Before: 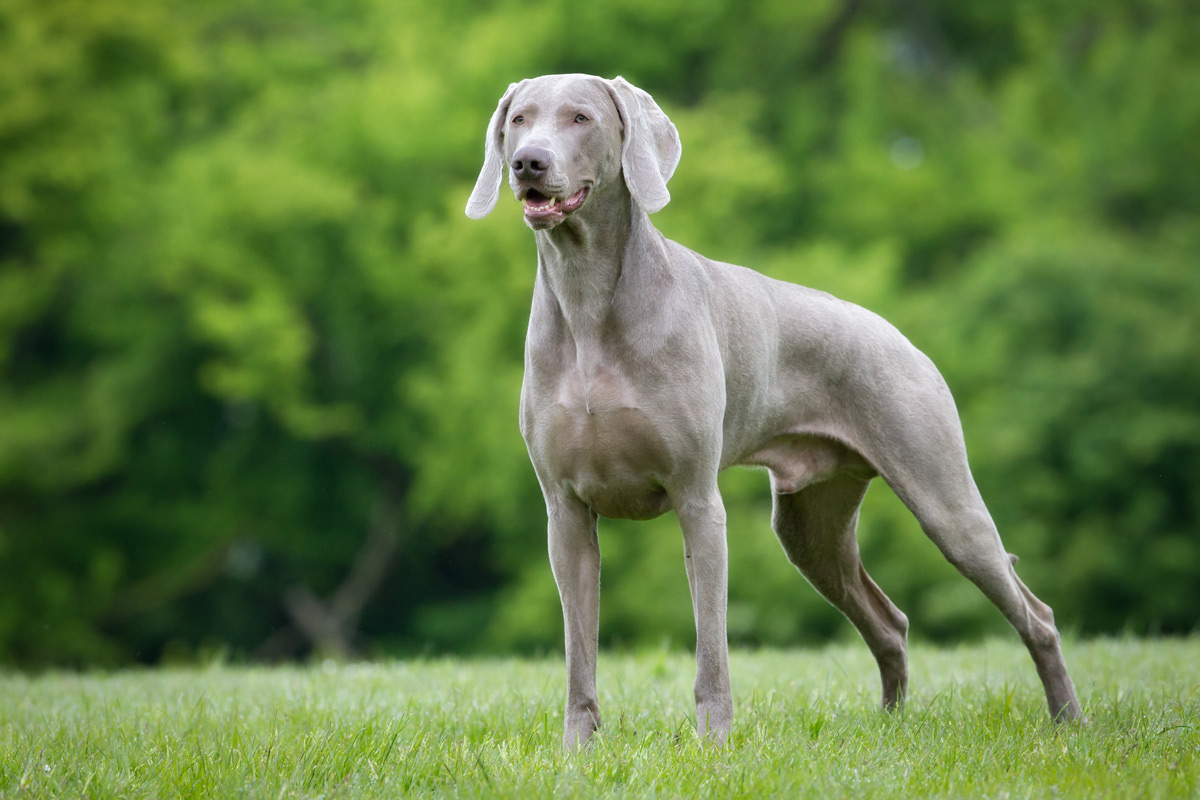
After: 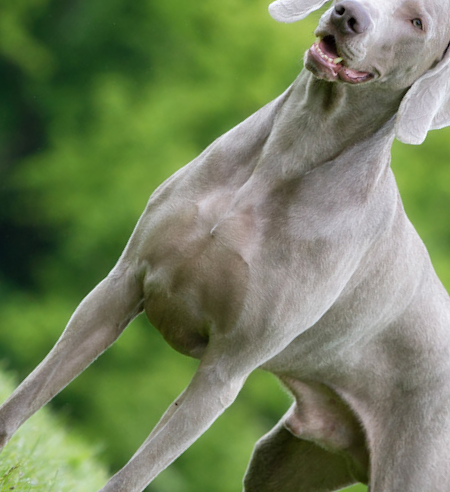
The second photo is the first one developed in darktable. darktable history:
crop and rotate: angle -46.09°, top 16.061%, right 0.877%, bottom 11.736%
